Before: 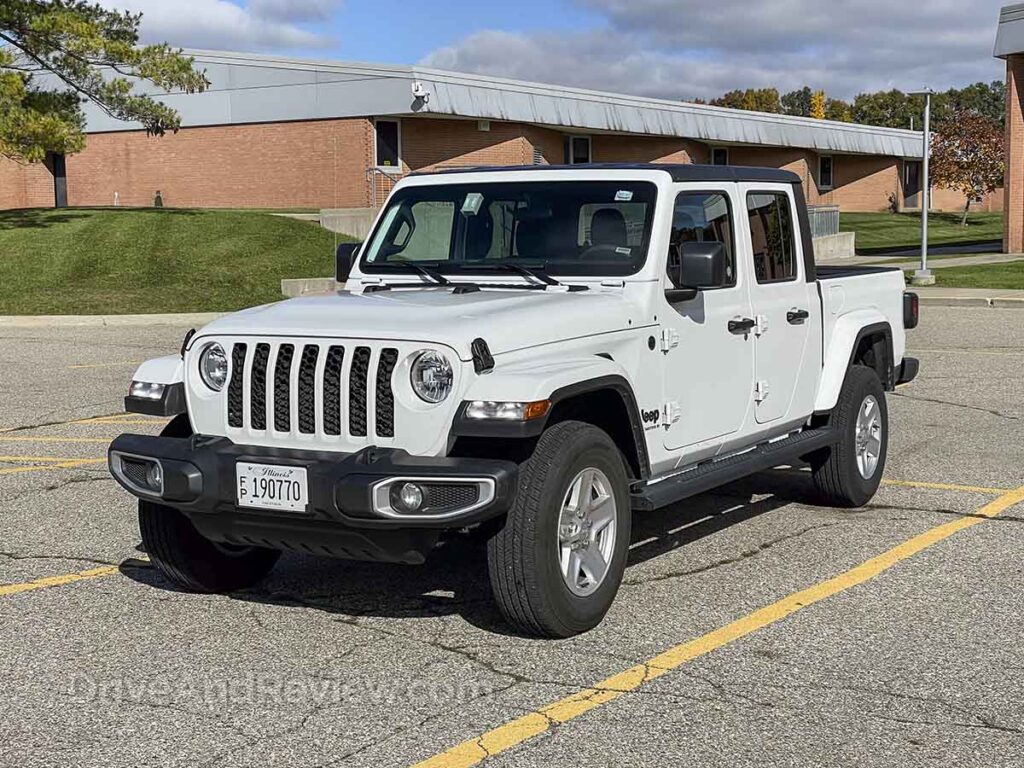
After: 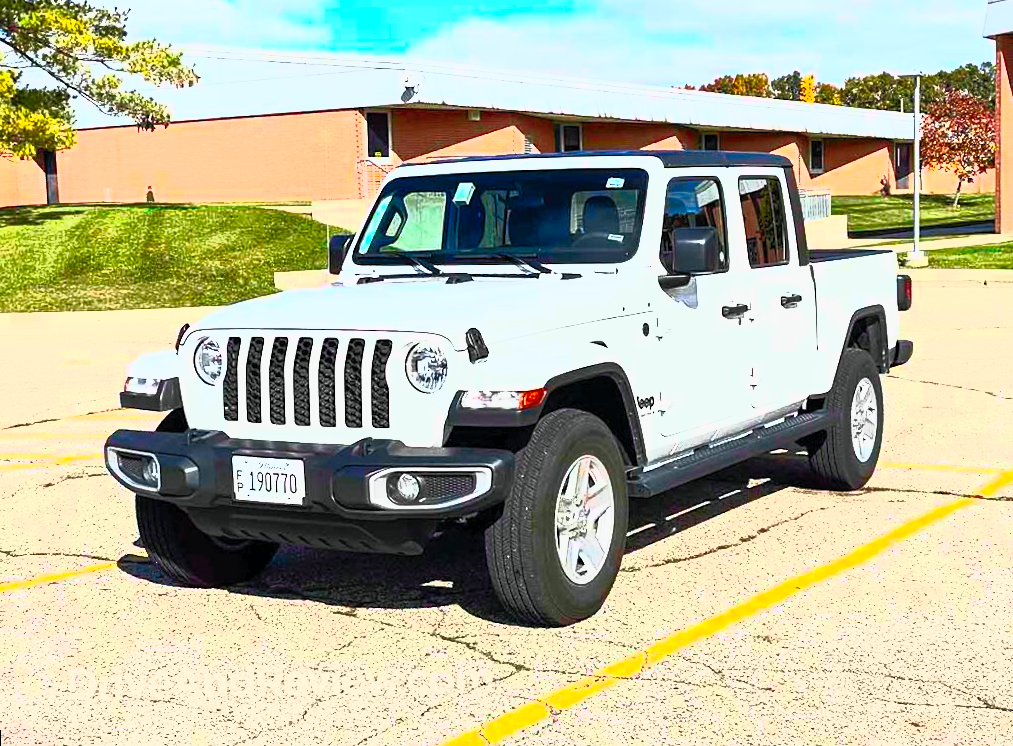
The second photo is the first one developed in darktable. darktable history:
color balance: output saturation 110%
base curve: preserve colors none
contrast brightness saturation: contrast 1, brightness 1, saturation 1
rotate and perspective: rotation -1°, crop left 0.011, crop right 0.989, crop top 0.025, crop bottom 0.975
tone curve: curves: ch0 [(0, 0) (0.105, 0.068) (0.181, 0.185) (0.28, 0.291) (0.384, 0.404) (0.485, 0.531) (0.638, 0.681) (0.795, 0.879) (1, 0.977)]; ch1 [(0, 0) (0.161, 0.092) (0.35, 0.33) (0.379, 0.401) (0.456, 0.469) (0.504, 0.5) (0.512, 0.514) (0.58, 0.597) (0.635, 0.646) (1, 1)]; ch2 [(0, 0) (0.371, 0.362) (0.437, 0.437) (0.5, 0.5) (0.53, 0.523) (0.56, 0.58) (0.622, 0.606) (1, 1)], color space Lab, independent channels, preserve colors none
